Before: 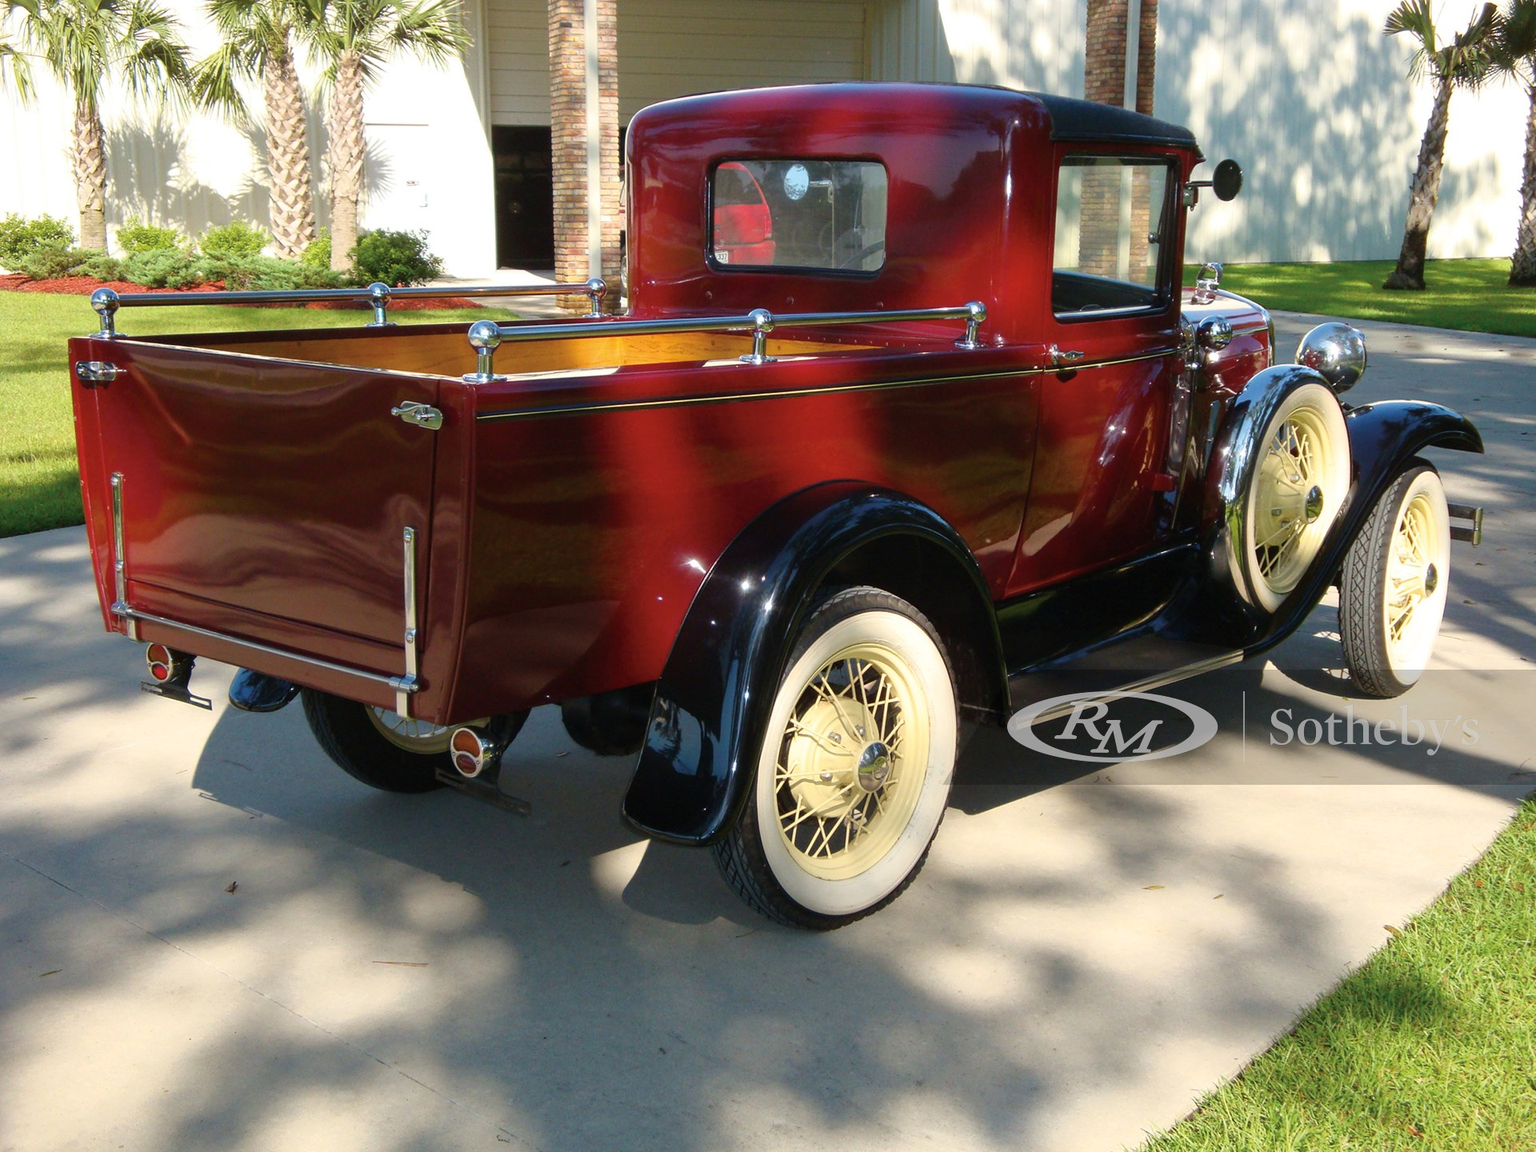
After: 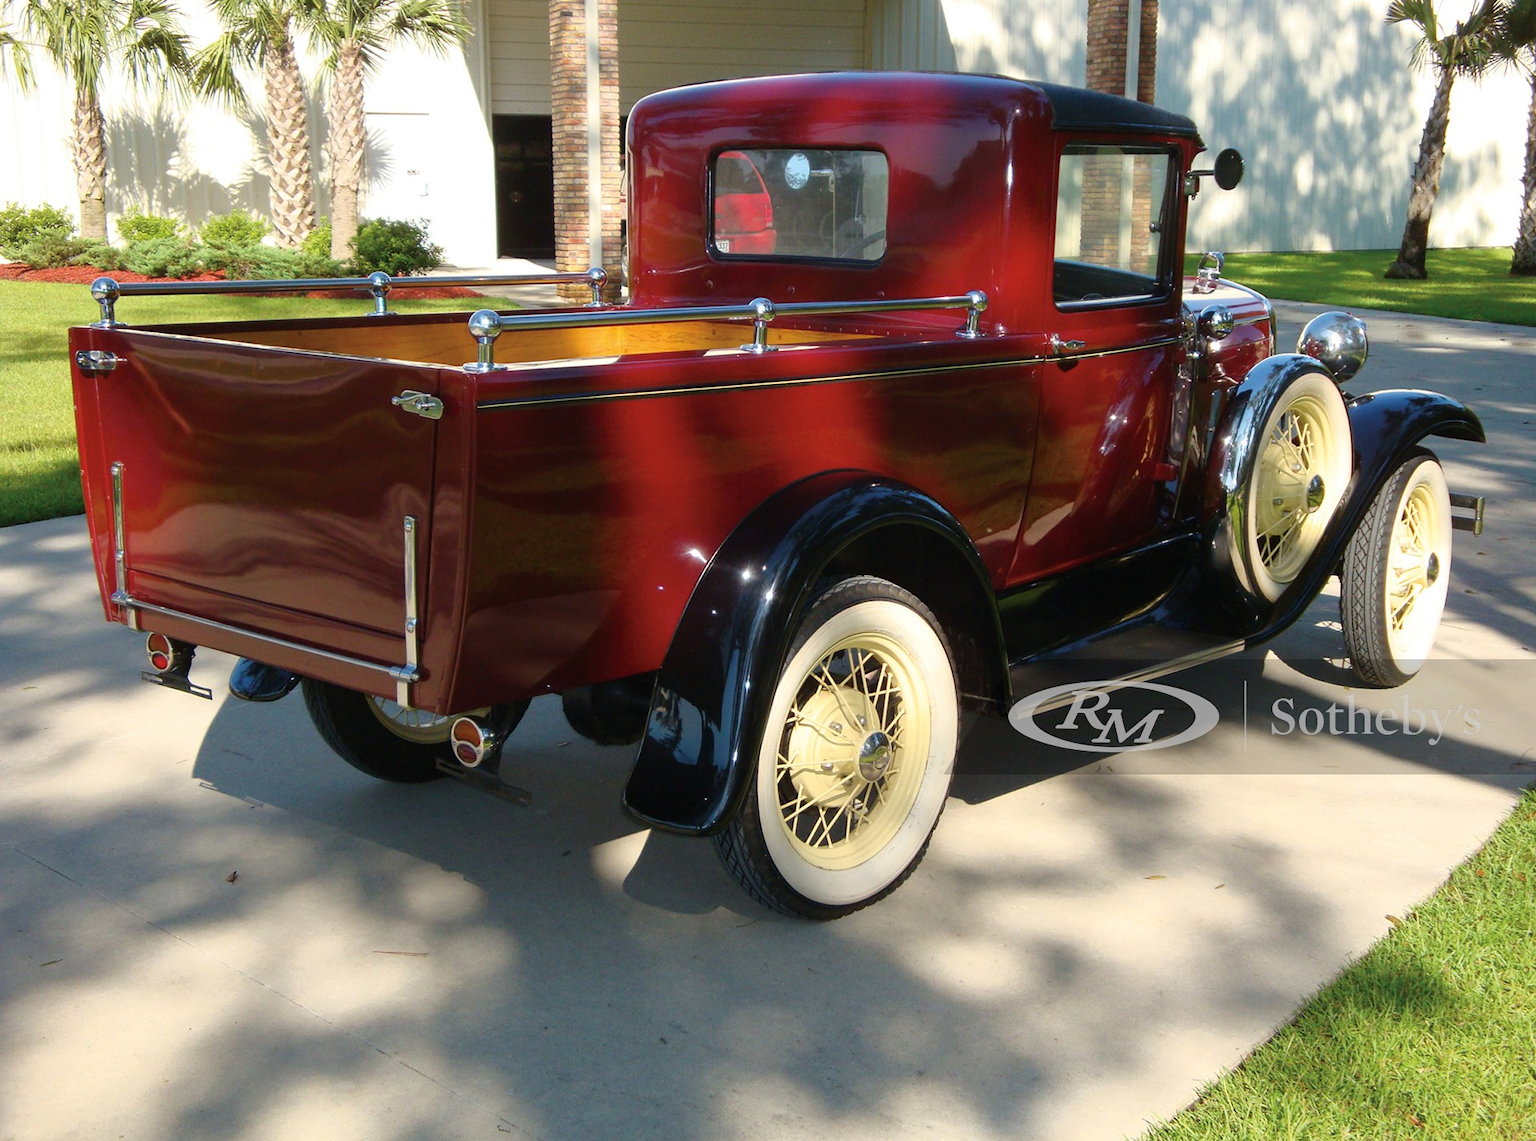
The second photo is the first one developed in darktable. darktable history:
crop: top 0.977%, right 0.082%
